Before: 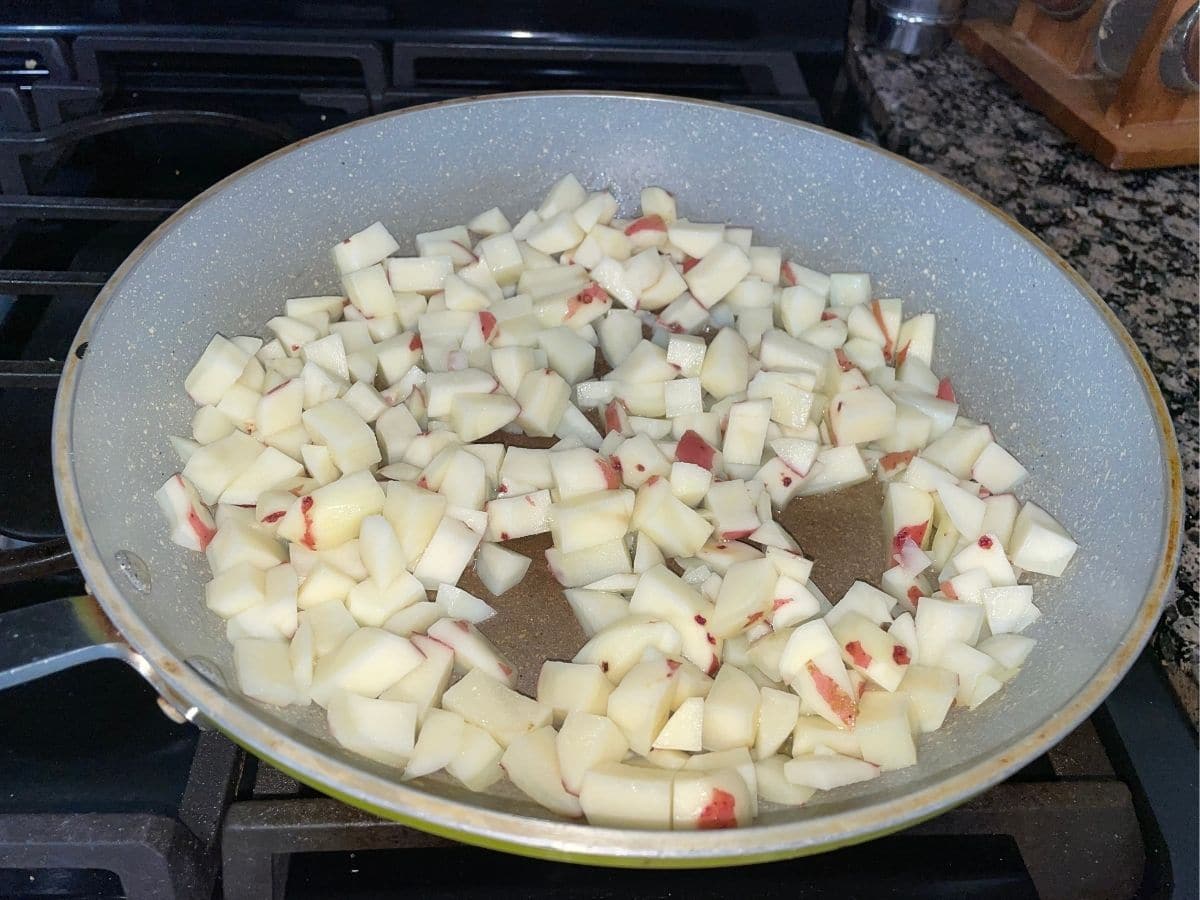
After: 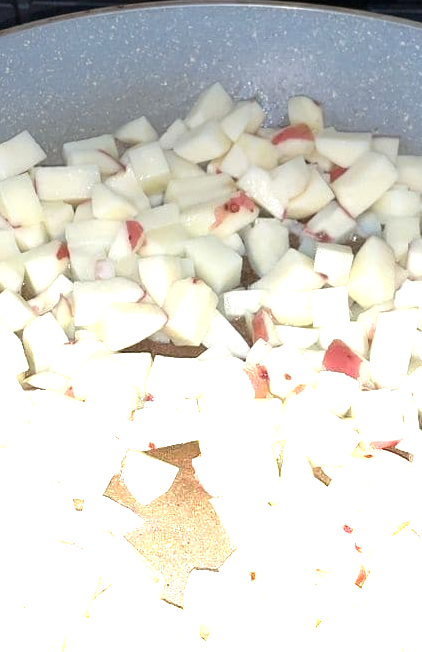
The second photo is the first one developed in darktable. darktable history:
crop and rotate: left 29.476%, top 10.214%, right 35.32%, bottom 17.333%
graduated density: density -3.9 EV
